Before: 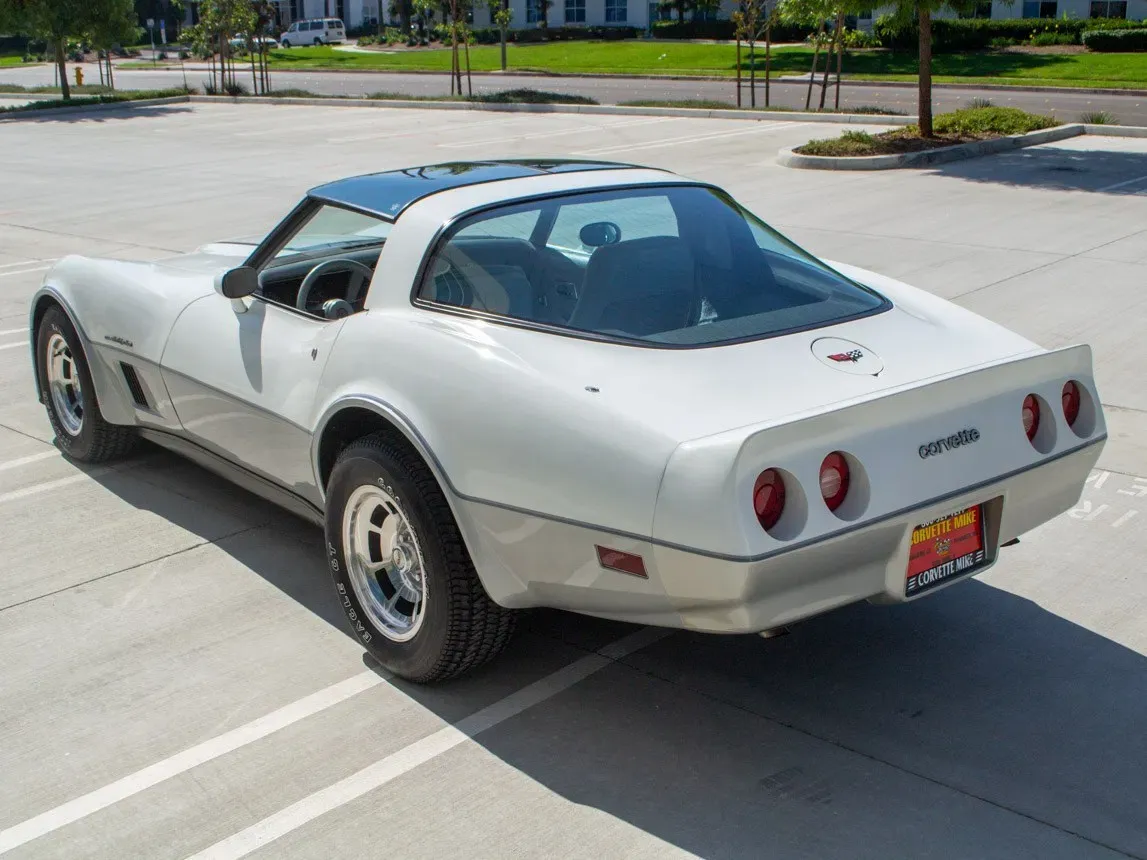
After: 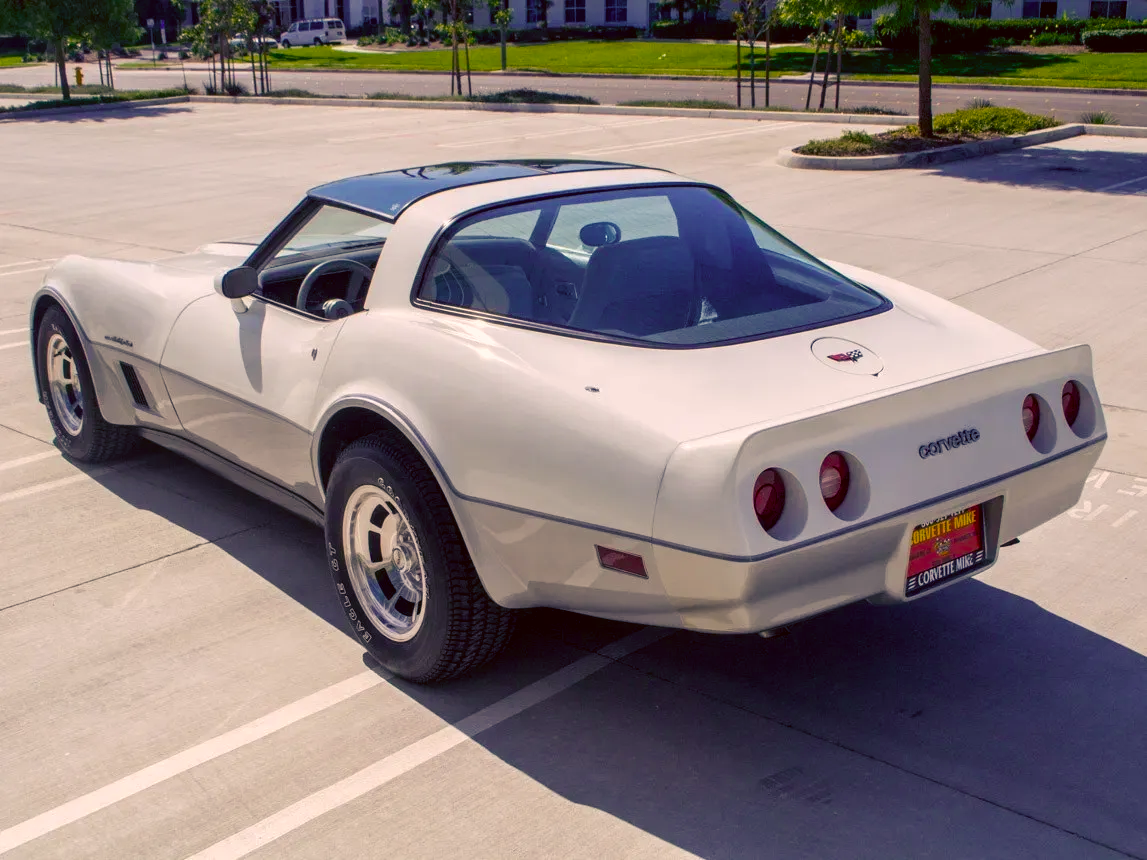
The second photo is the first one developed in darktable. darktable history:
color correction: highlights a* 10.23, highlights b* 9.78, shadows a* 8.34, shadows b* 7.86, saturation 0.8
color balance rgb: shadows lift › luminance -41.017%, shadows lift › chroma 14.342%, shadows lift › hue 260.88°, linear chroma grading › shadows -8.283%, linear chroma grading › global chroma 9.953%, perceptual saturation grading › global saturation 34.789%, perceptual saturation grading › highlights -29.906%, perceptual saturation grading › shadows 35.007%
